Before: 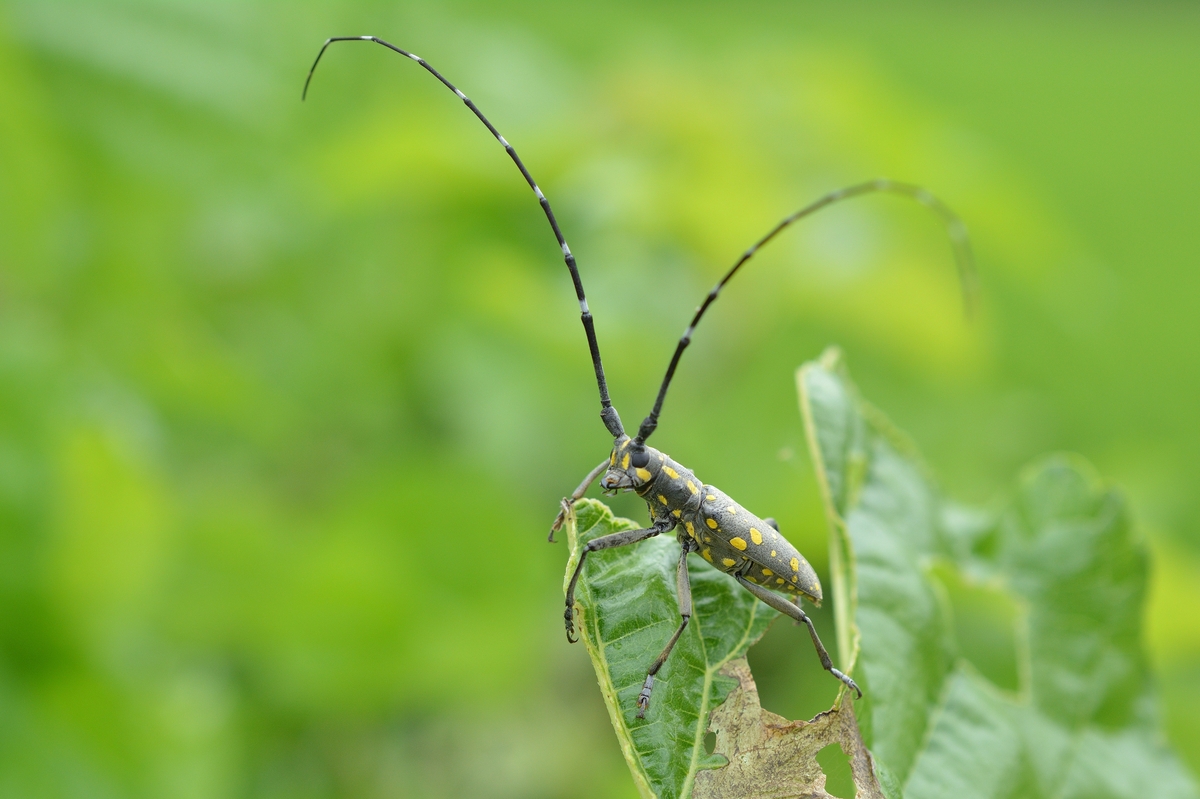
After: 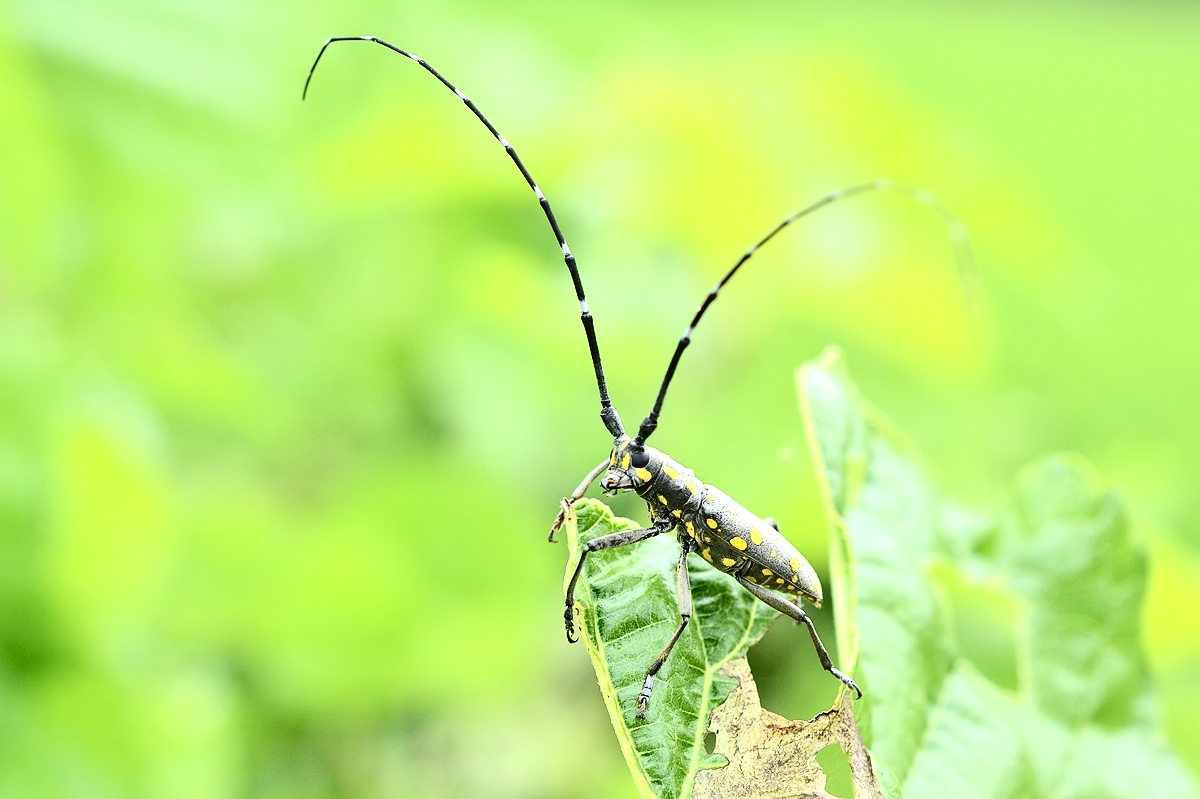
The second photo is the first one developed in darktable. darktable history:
exposure: black level correction 0, exposure 0.698 EV, compensate highlight preservation false
sharpen: radius 0.976, amount 0.612
tone curve: curves: ch0 [(0, 0) (0.003, 0.003) (0.011, 0.005) (0.025, 0.005) (0.044, 0.008) (0.069, 0.015) (0.1, 0.023) (0.136, 0.032) (0.177, 0.046) (0.224, 0.072) (0.277, 0.124) (0.335, 0.174) (0.399, 0.253) (0.468, 0.365) (0.543, 0.519) (0.623, 0.675) (0.709, 0.805) (0.801, 0.908) (0.898, 0.97) (1, 1)], color space Lab, independent channels, preserve colors none
